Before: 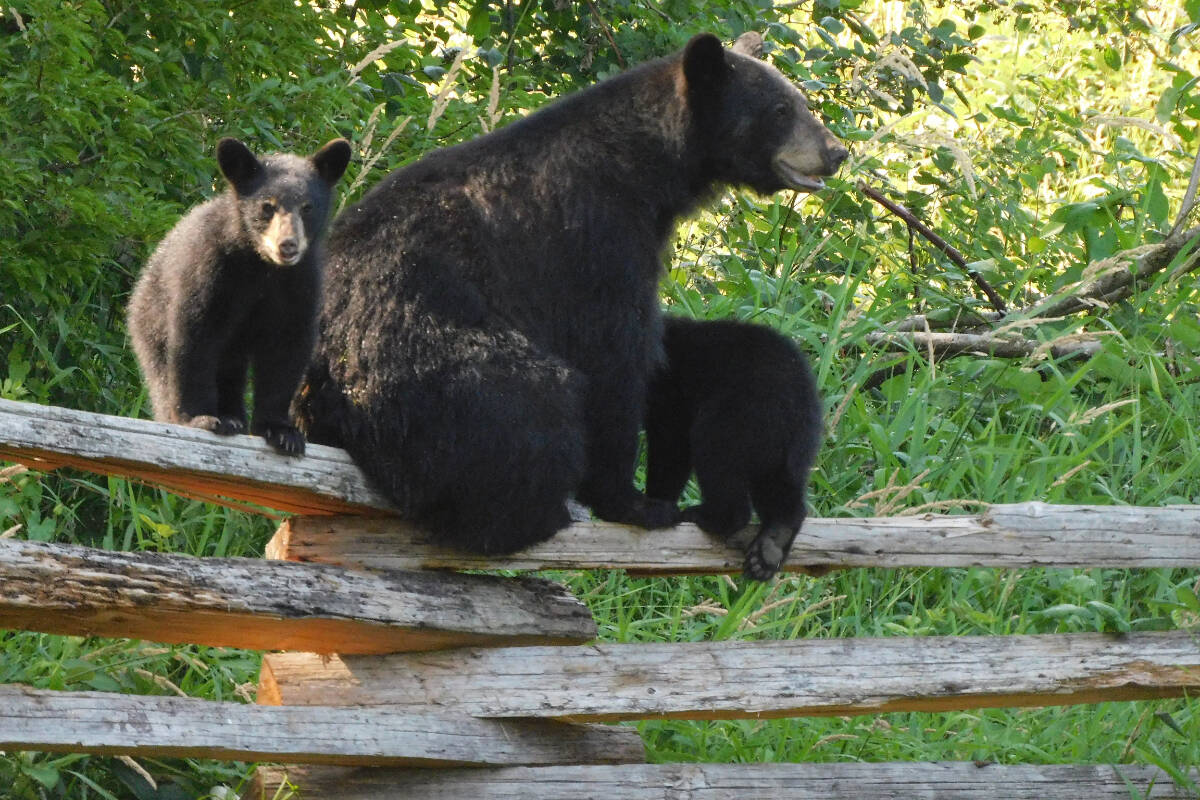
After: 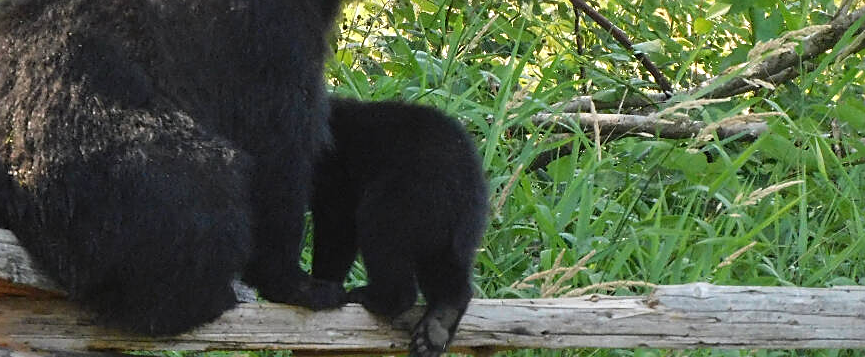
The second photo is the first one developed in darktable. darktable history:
sharpen: on, module defaults
crop and rotate: left 27.897%, top 27.48%, bottom 27.809%
